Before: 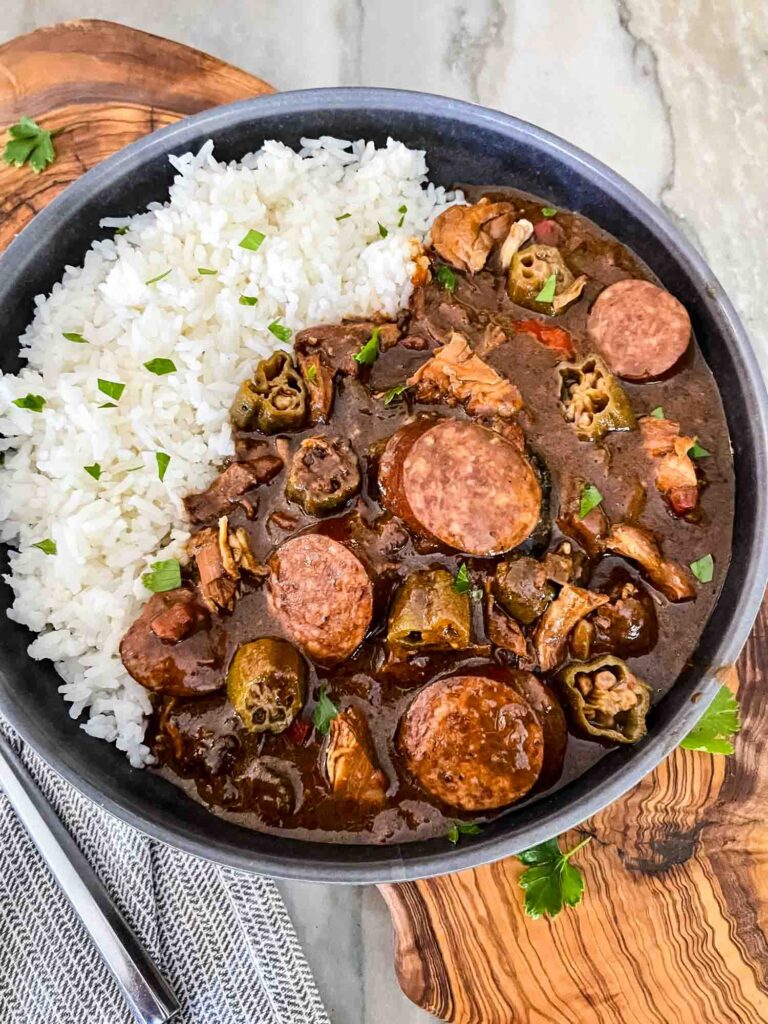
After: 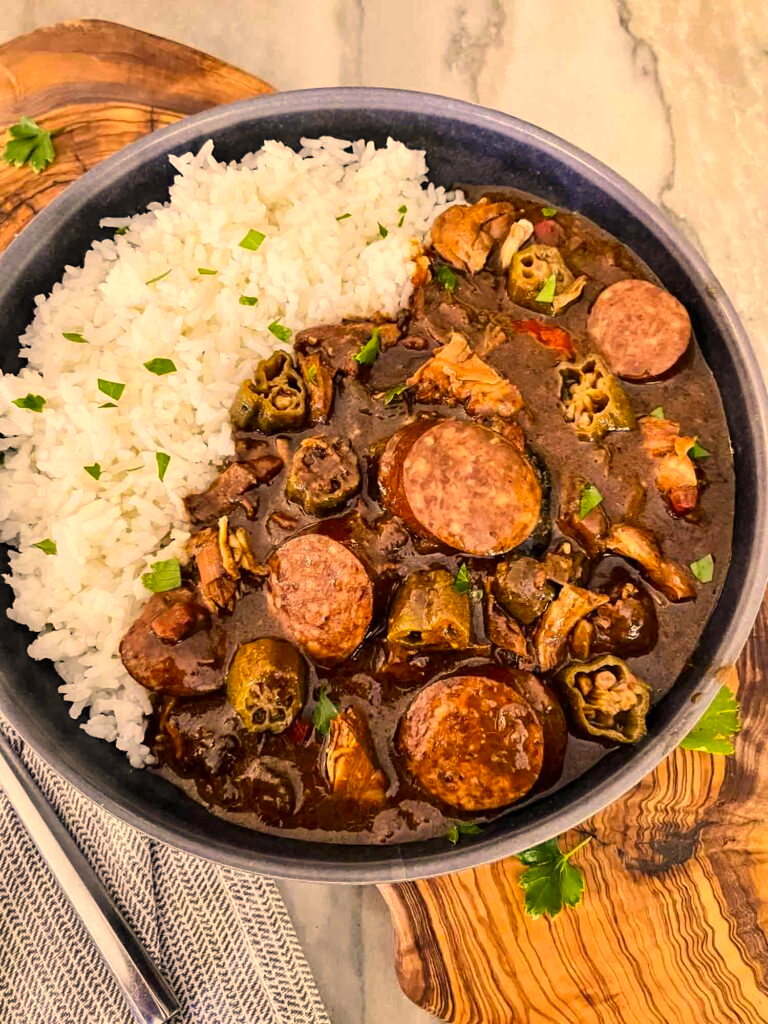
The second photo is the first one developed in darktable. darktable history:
color correction: highlights a* 14.77, highlights b* 31.23
